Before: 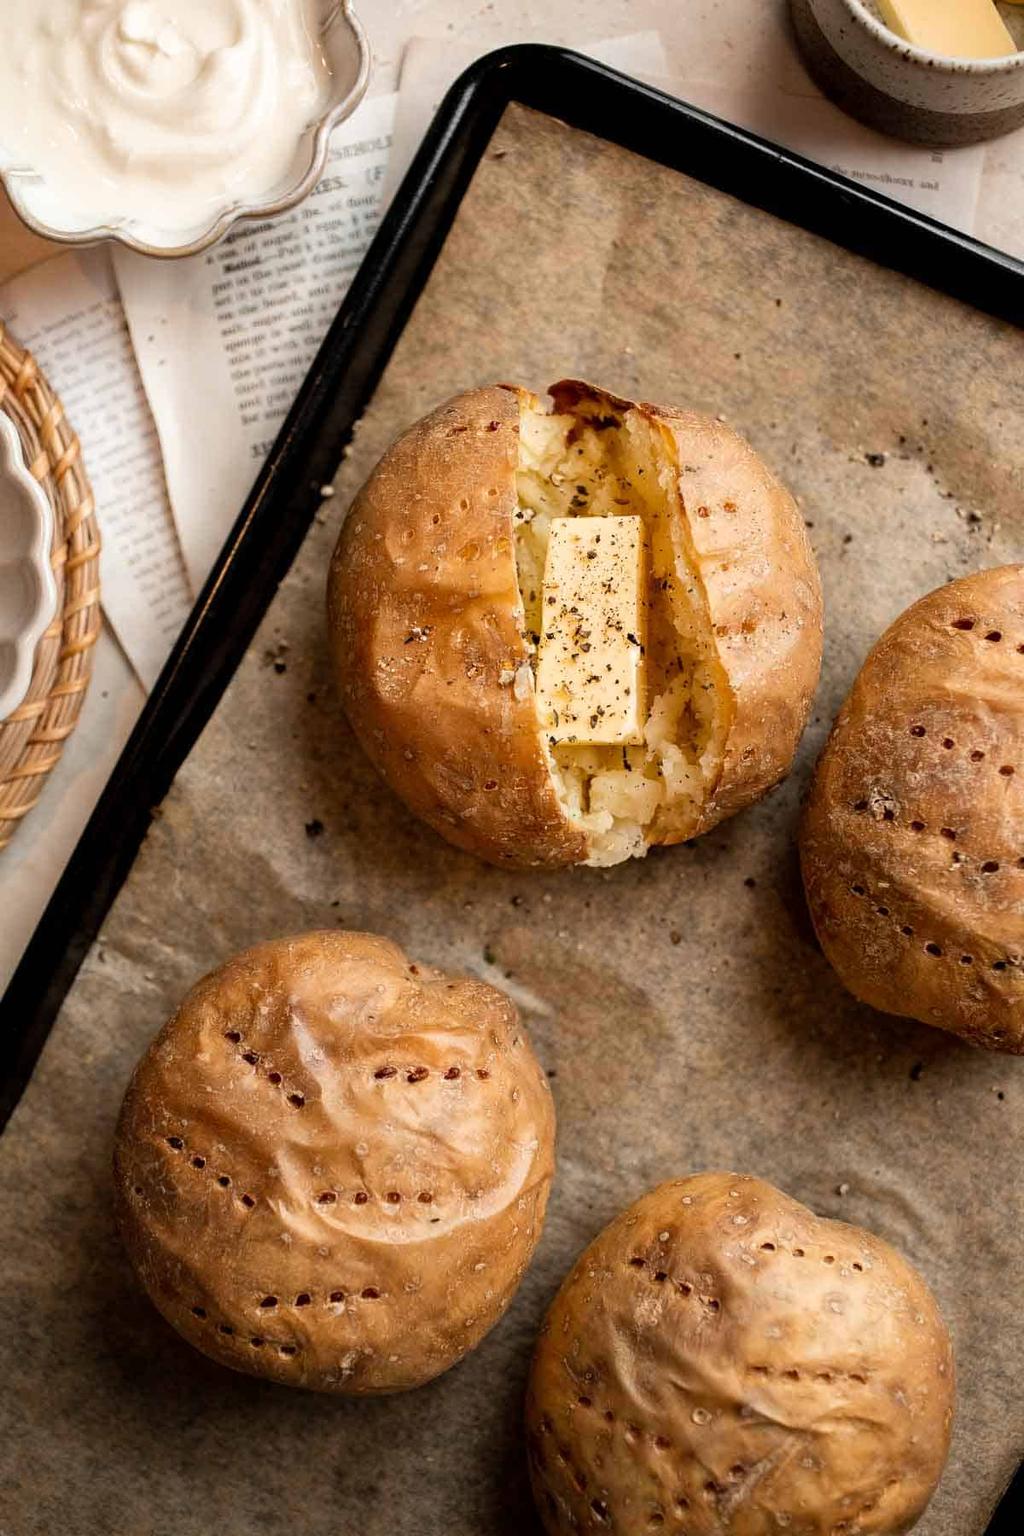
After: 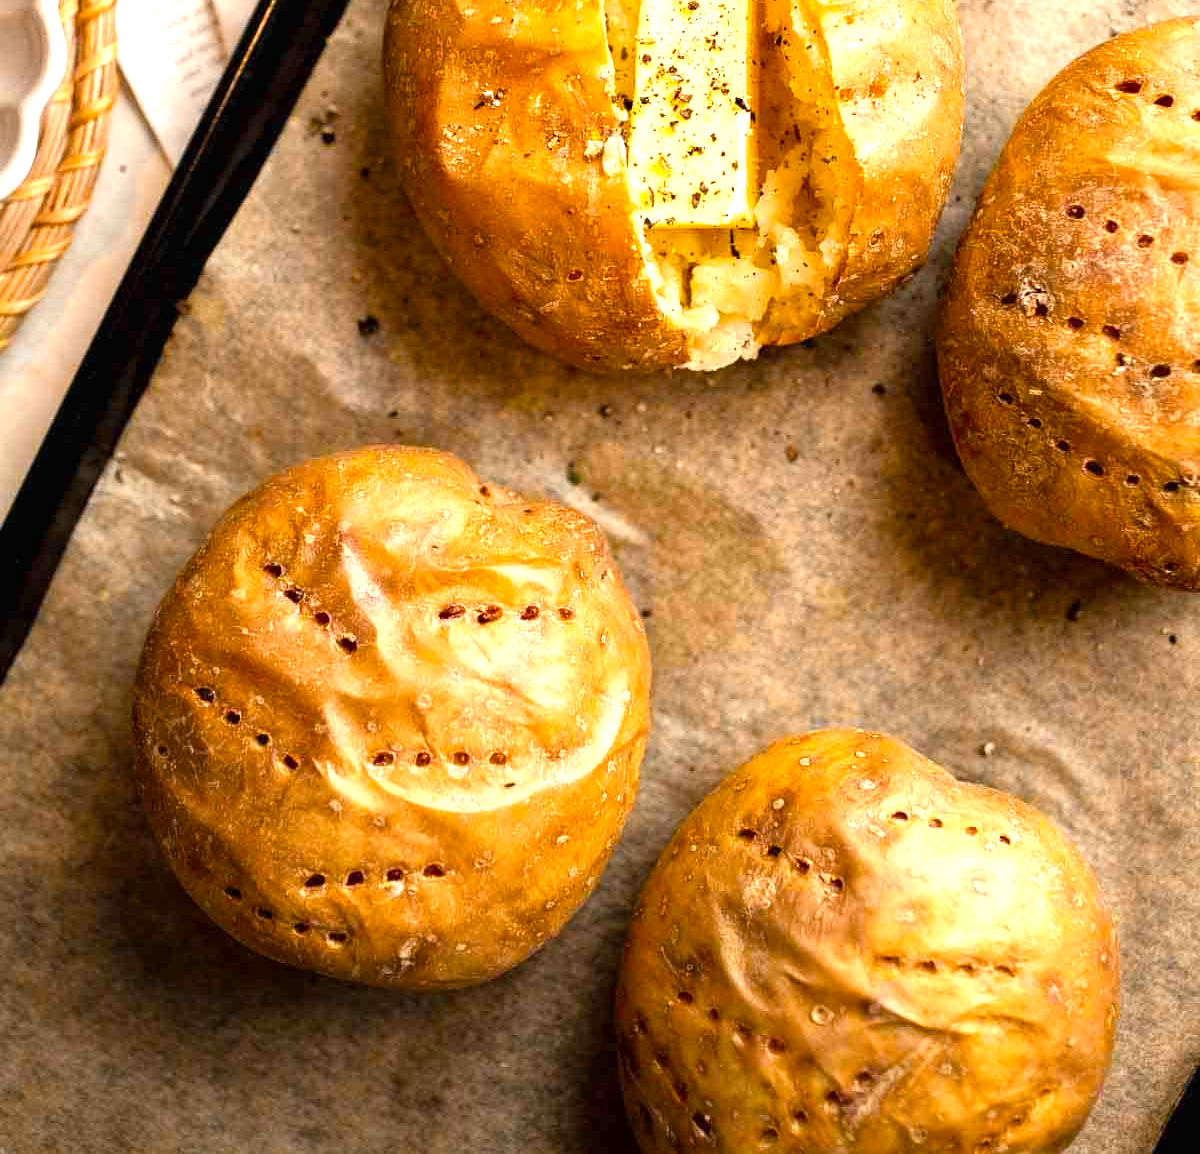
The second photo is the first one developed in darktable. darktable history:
crop and rotate: top 35.874%
color balance rgb: perceptual saturation grading › global saturation 29.398%
exposure: black level correction 0, exposure 1.001 EV, compensate highlight preservation false
